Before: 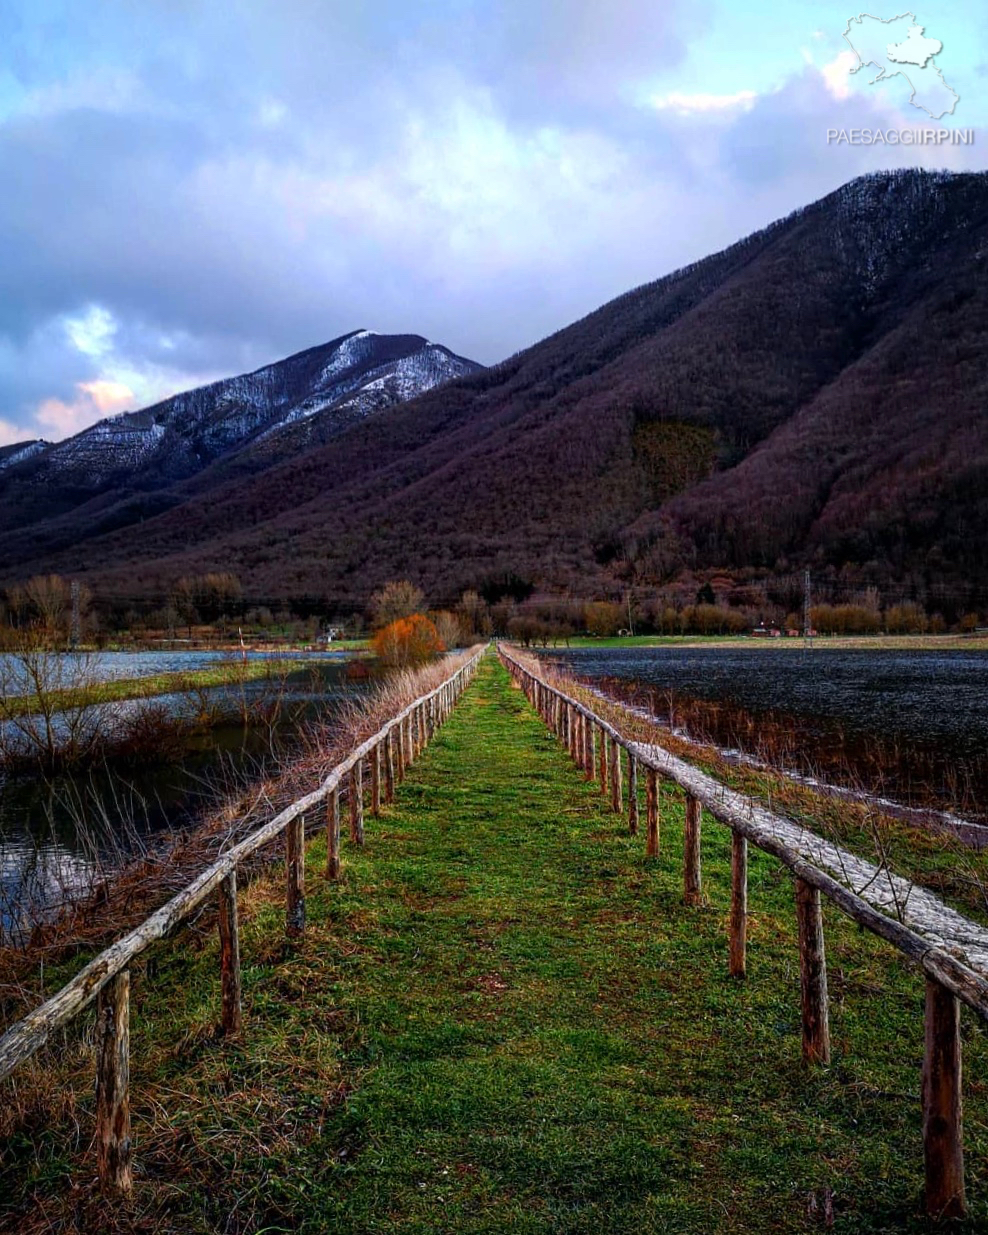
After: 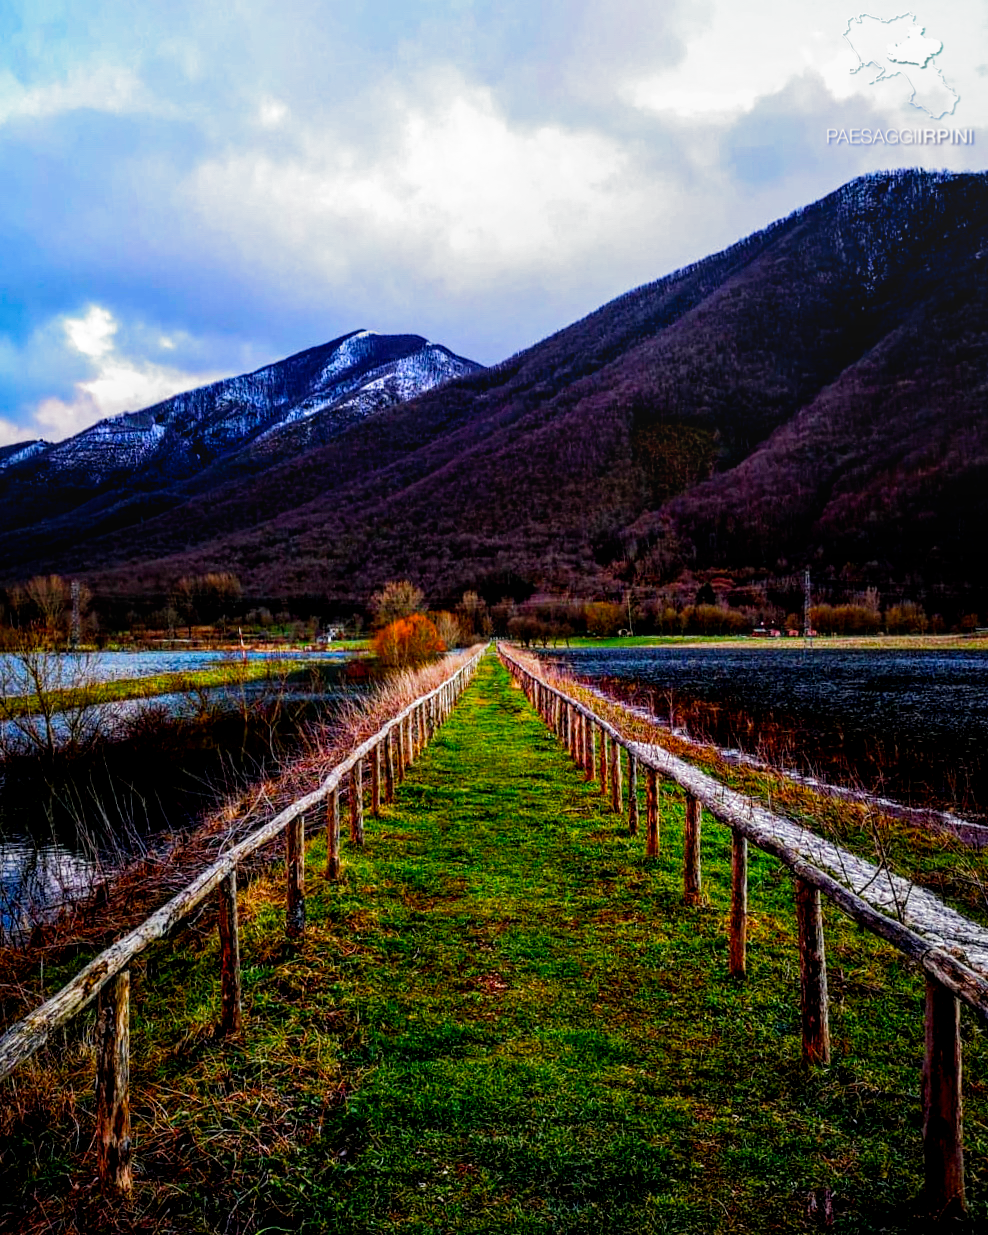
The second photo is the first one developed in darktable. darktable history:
filmic rgb: black relative exposure -8.2 EV, white relative exposure 2.2 EV, threshold 3 EV, hardness 7.11, latitude 75%, contrast 1.325, highlights saturation mix -2%, shadows ↔ highlights balance 30%, preserve chrominance no, color science v5 (2021), contrast in shadows safe, contrast in highlights safe, enable highlight reconstruction true
local contrast: on, module defaults
color balance rgb: perceptual saturation grading › global saturation 25%, perceptual brilliance grading › mid-tones 10%, perceptual brilliance grading › shadows 15%, global vibrance 20%
